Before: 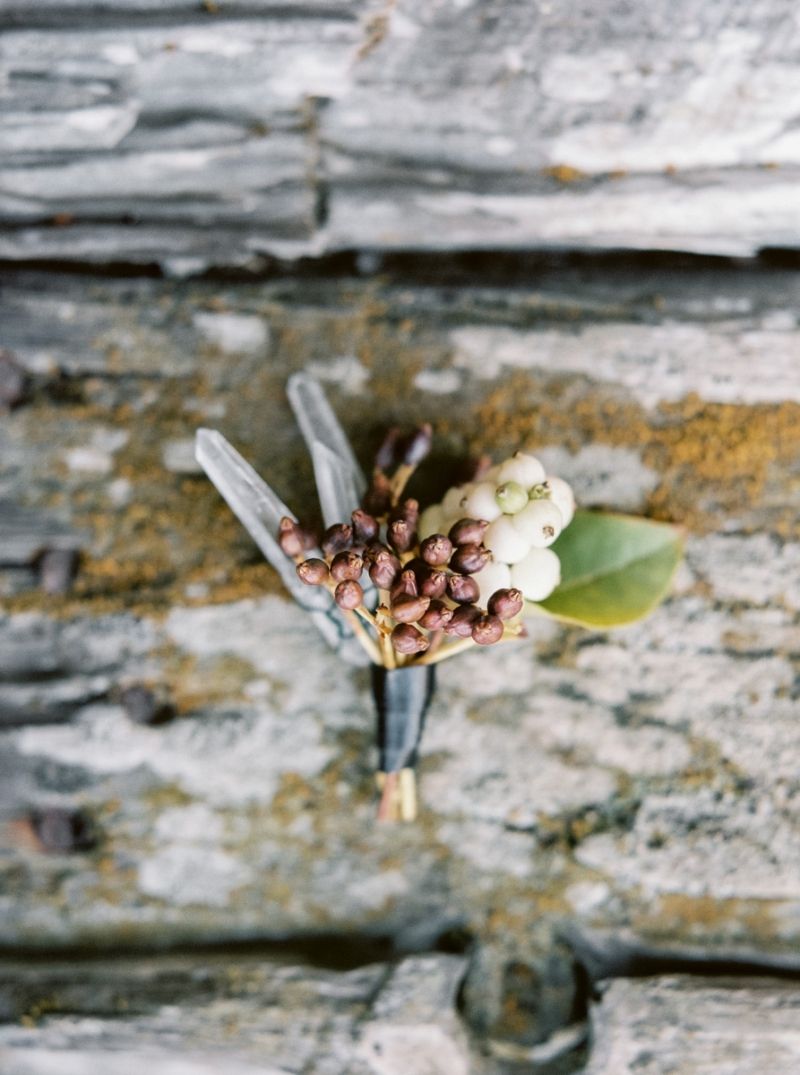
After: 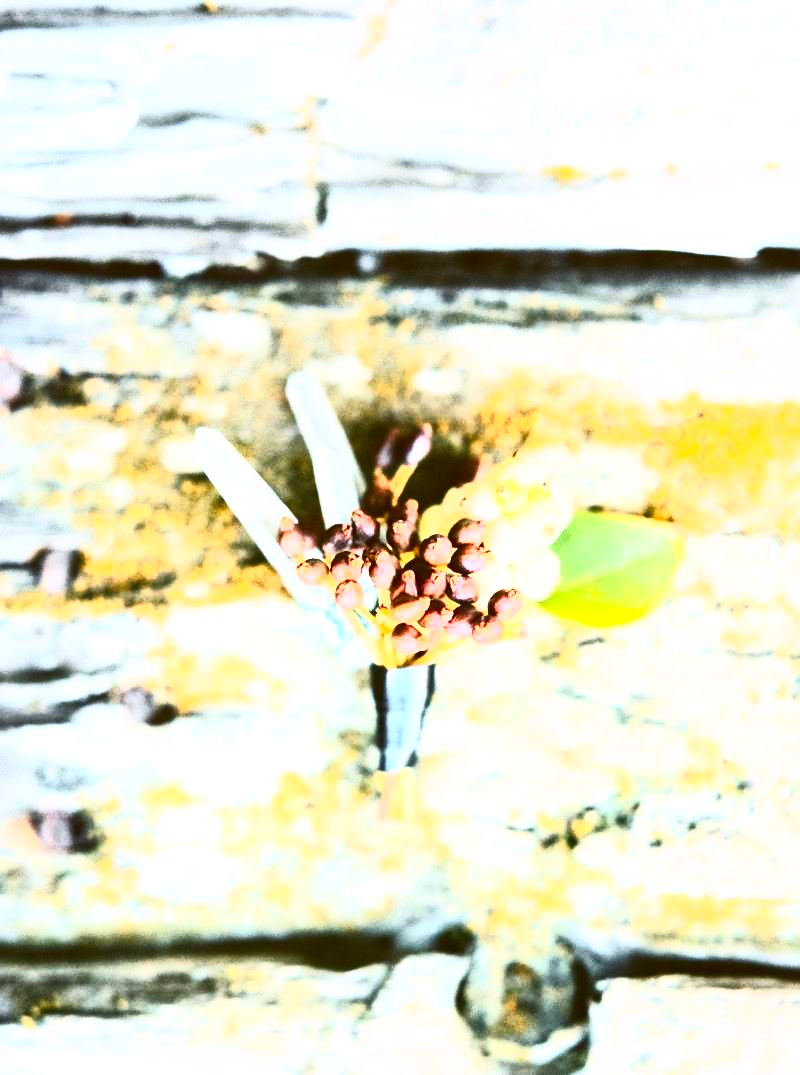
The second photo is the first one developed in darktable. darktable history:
exposure: exposure 1.138 EV, compensate highlight preservation false
contrast brightness saturation: contrast 0.841, brightness 0.592, saturation 0.603
